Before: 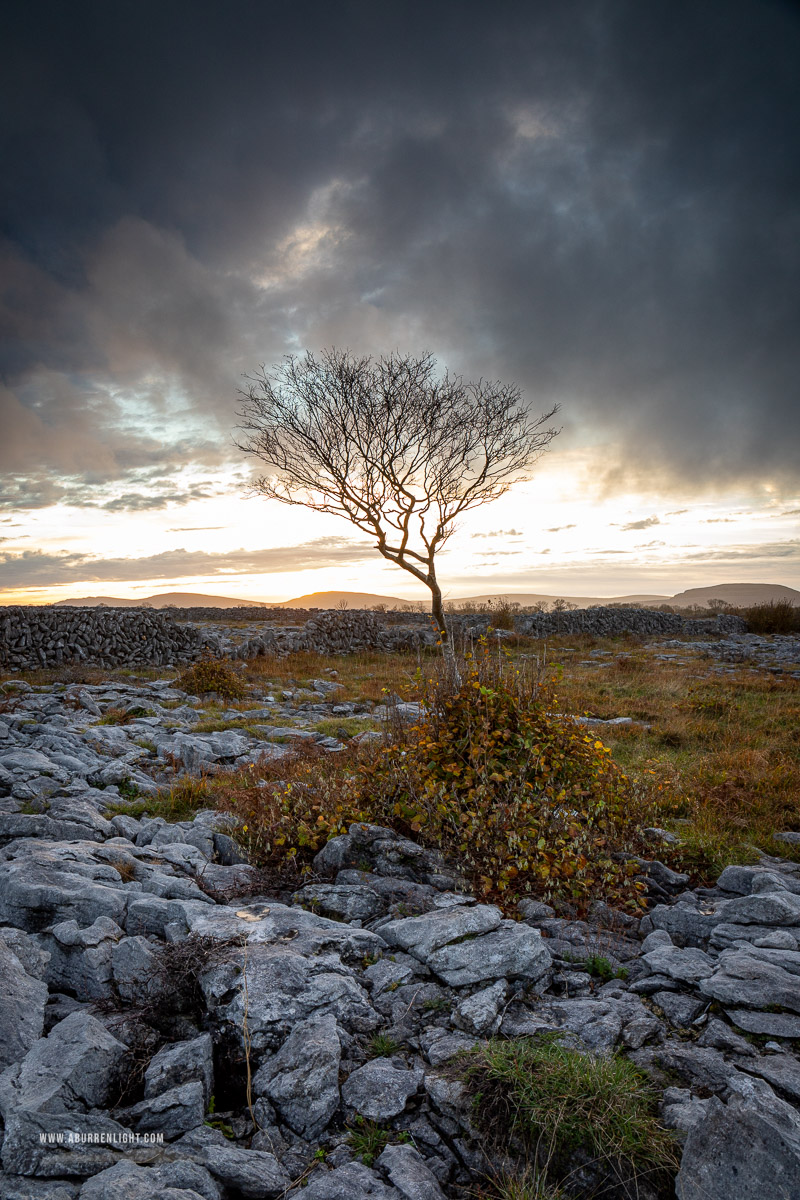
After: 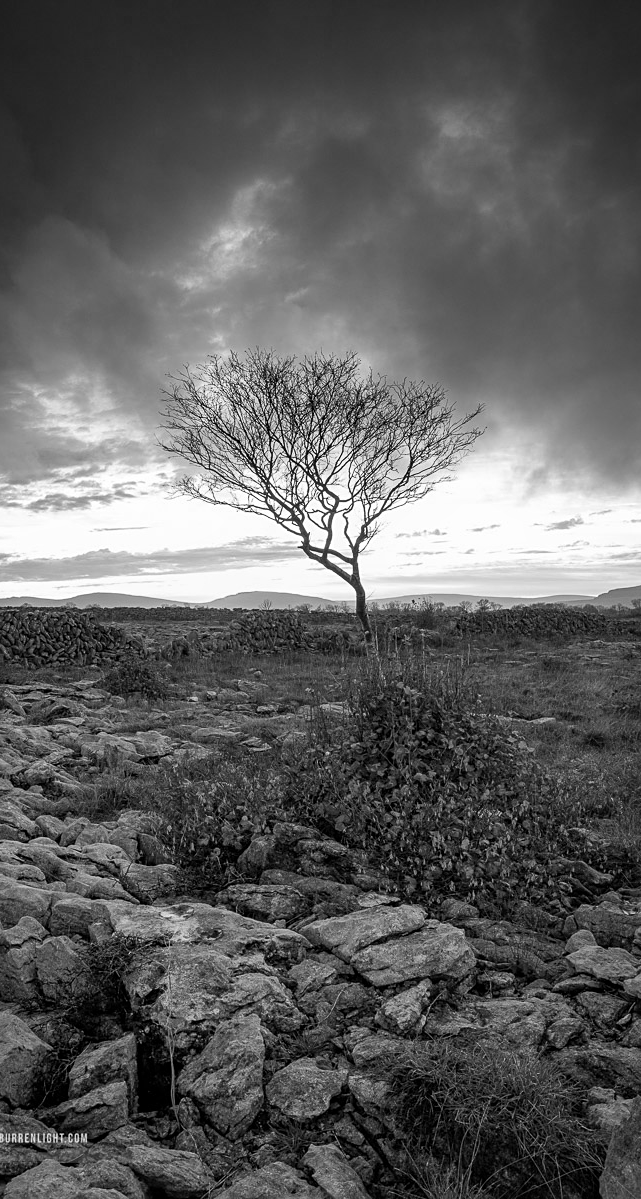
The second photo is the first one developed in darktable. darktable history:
crop and rotate: left 9.597%, right 10.195%
monochrome: a 0, b 0, size 0.5, highlights 0.57
sharpen: amount 0.2
